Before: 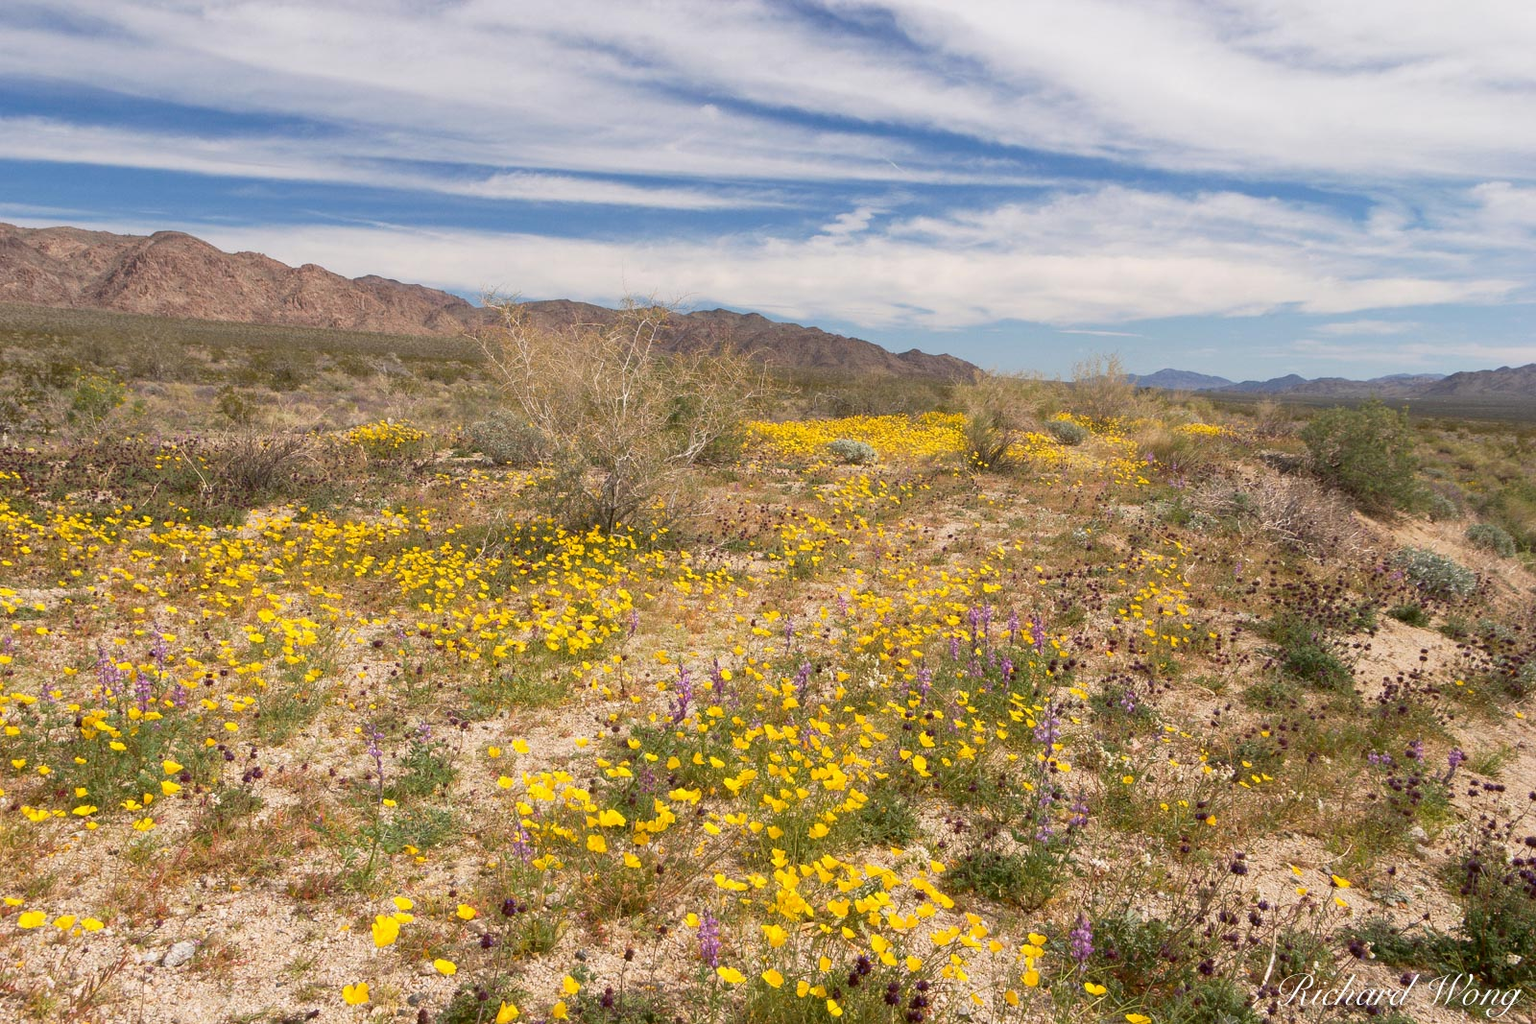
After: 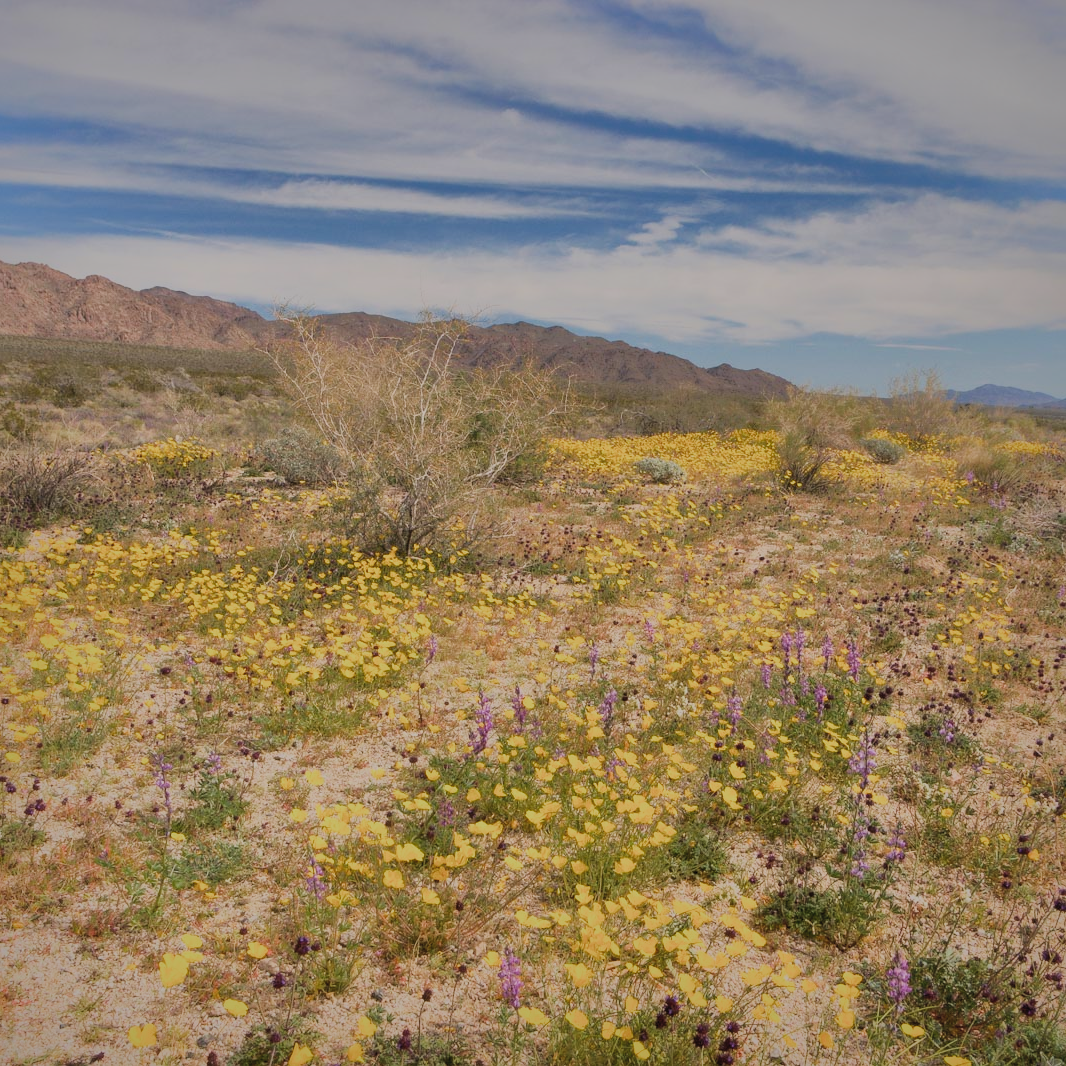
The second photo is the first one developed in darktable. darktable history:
crop and rotate: left 14.311%, right 19.007%
filmic rgb: black relative exposure -7.65 EV, white relative exposure 4.56 EV, hardness 3.61, contrast 1.053, color science v5 (2021), contrast in shadows safe, contrast in highlights safe
shadows and highlights: shadows 38.98, highlights -75.86
